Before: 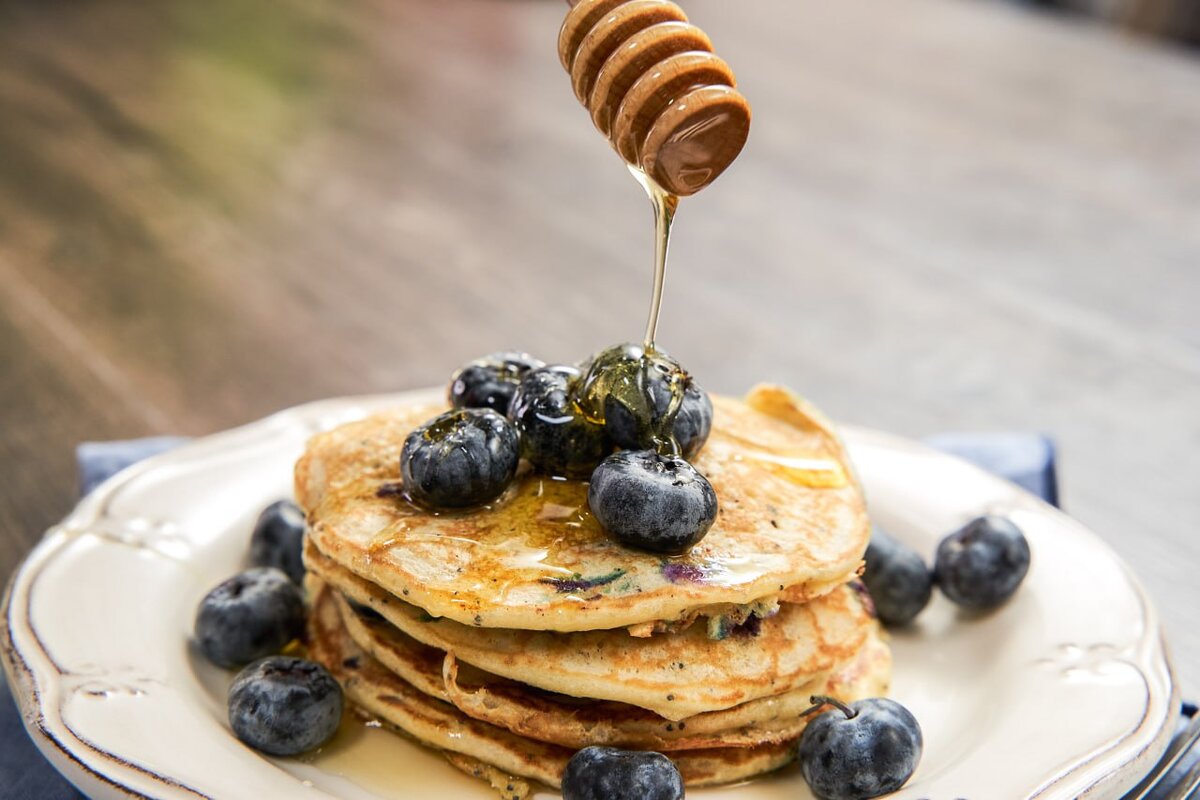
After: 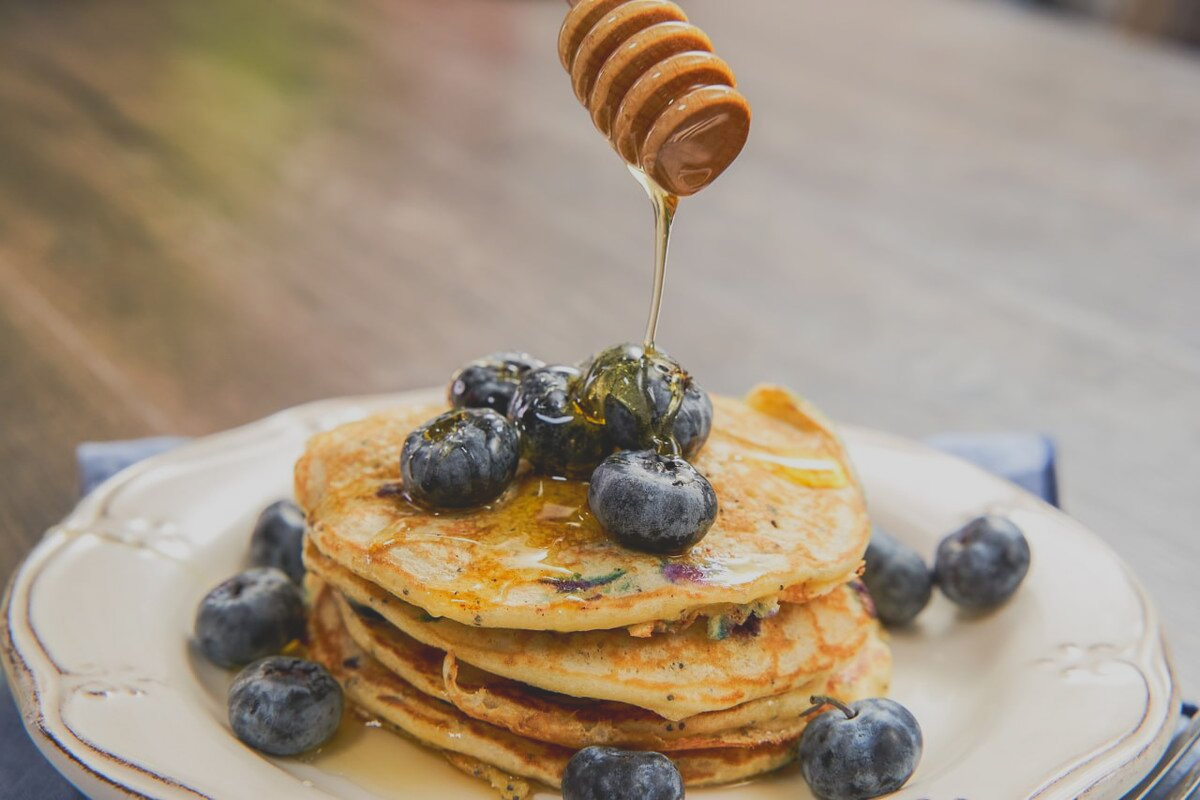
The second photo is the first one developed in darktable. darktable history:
contrast brightness saturation: contrast -0.283
